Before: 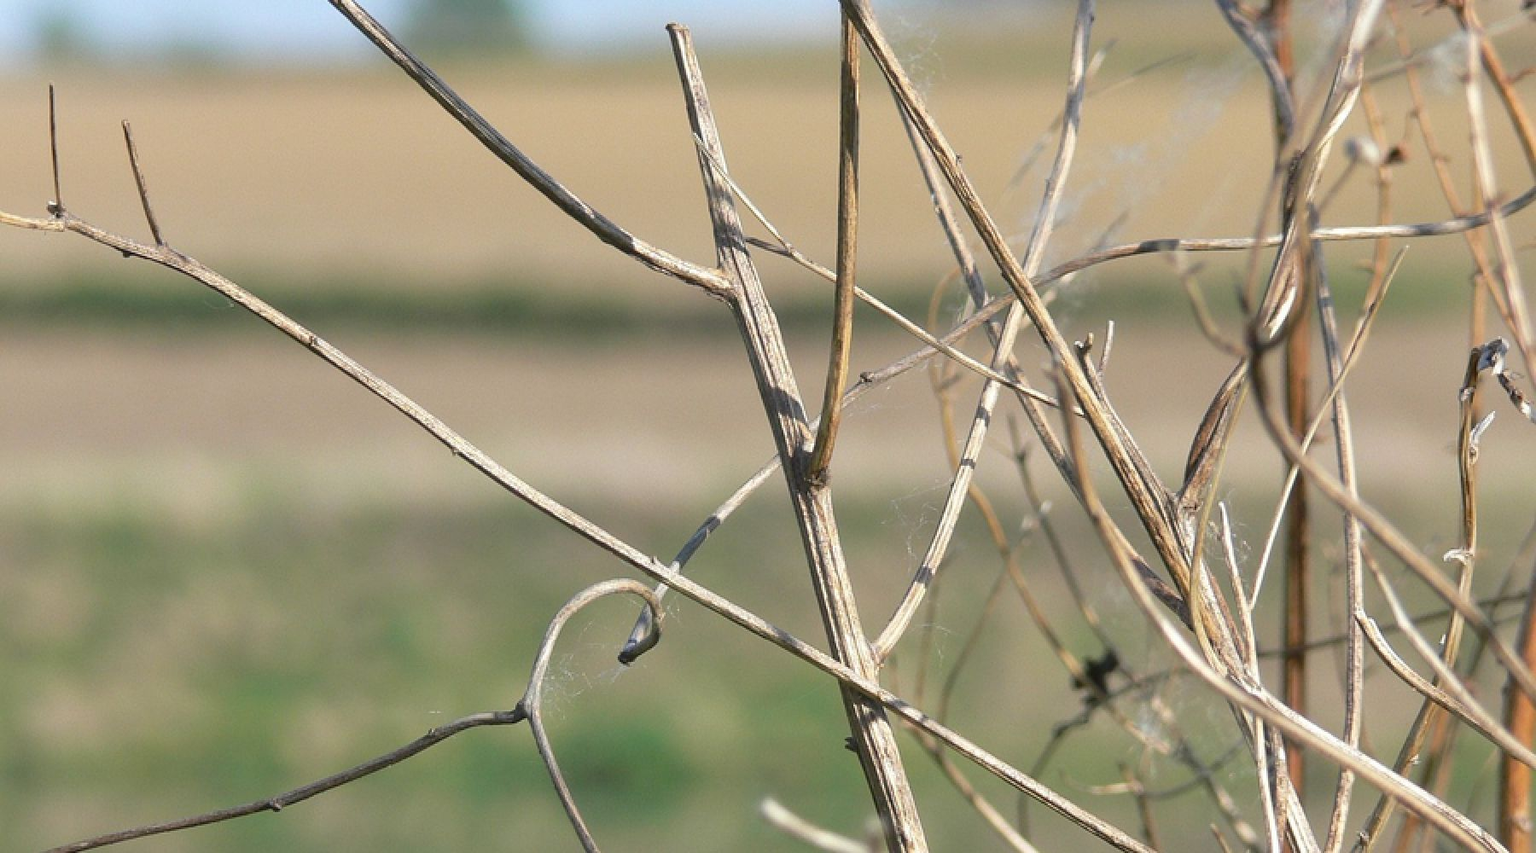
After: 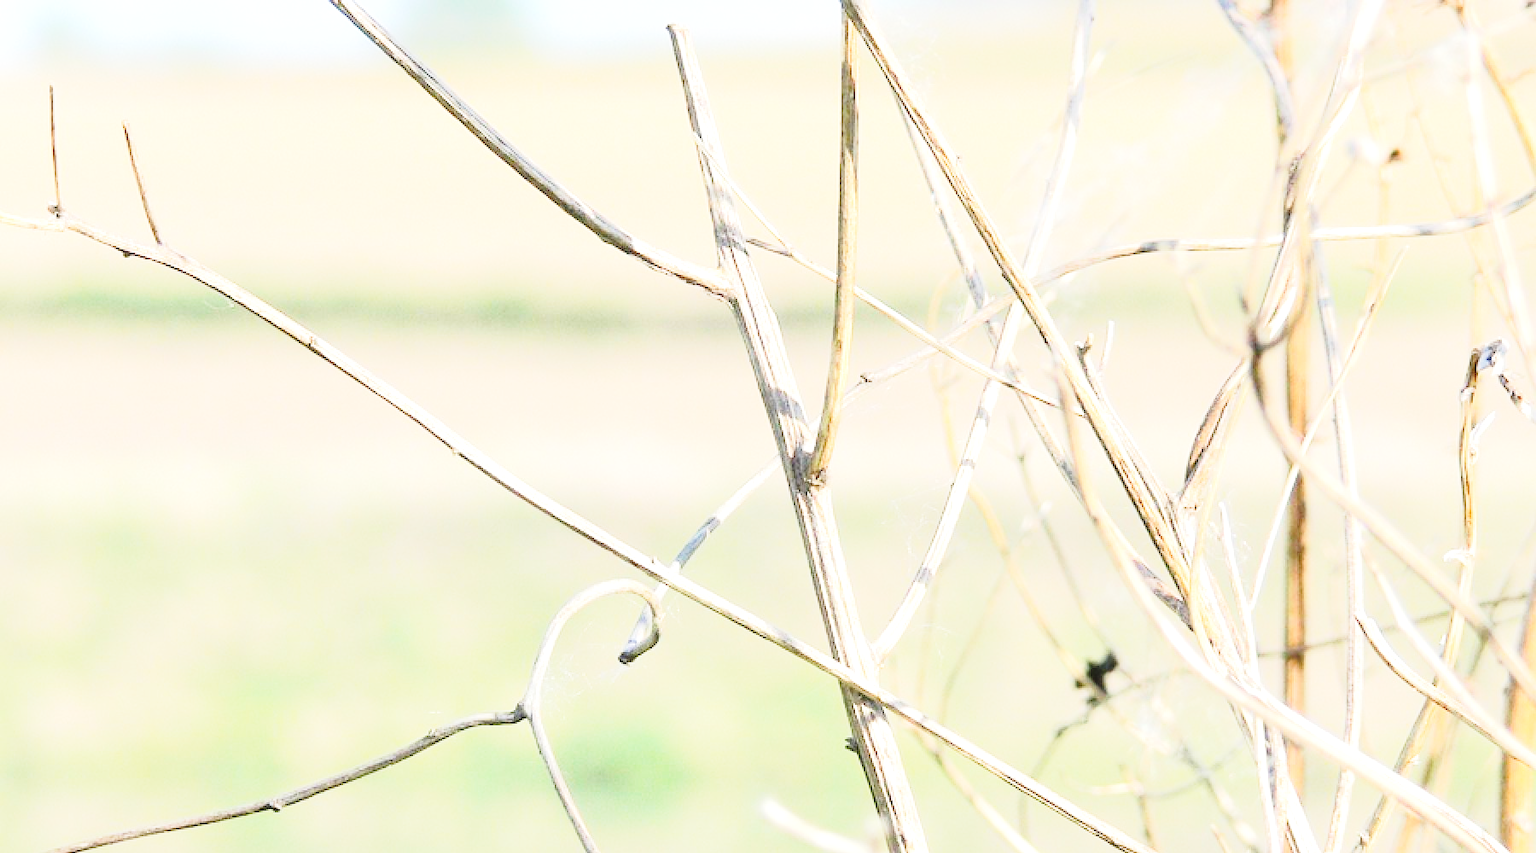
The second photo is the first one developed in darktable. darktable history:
tone equalizer: -7 EV 0.16 EV, -6 EV 0.597 EV, -5 EV 1.13 EV, -4 EV 1.29 EV, -3 EV 1.16 EV, -2 EV 0.6 EV, -1 EV 0.166 EV, edges refinement/feathering 500, mask exposure compensation -1.57 EV, preserve details no
base curve: curves: ch0 [(0, 0) (0.028, 0.03) (0.121, 0.232) (0.46, 0.748) (0.859, 0.968) (1, 1)], exposure shift 0.01, preserve colors none
exposure: exposure 0.692 EV, compensate highlight preservation false
